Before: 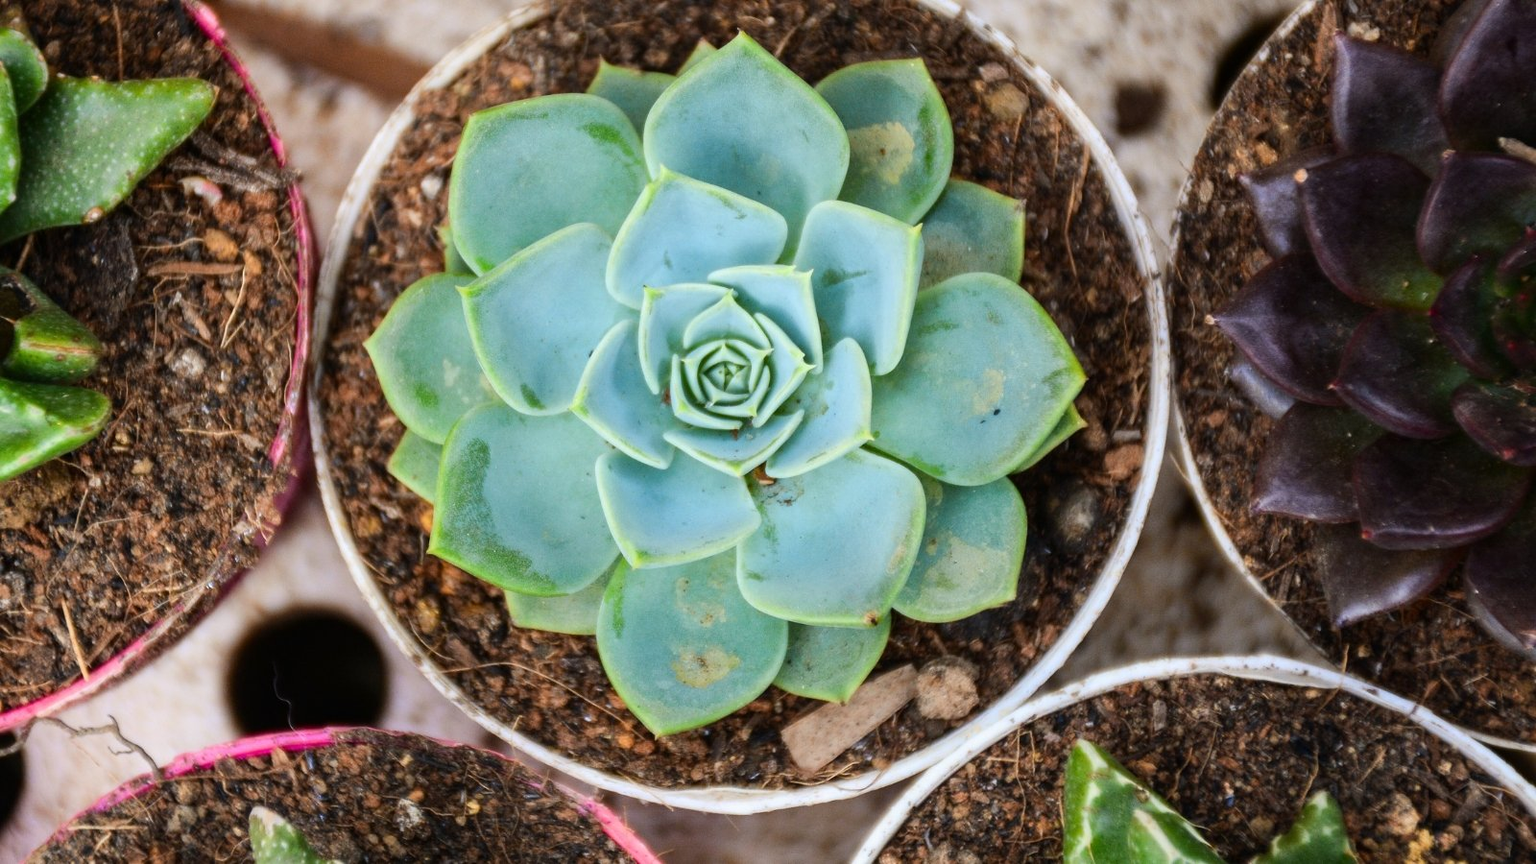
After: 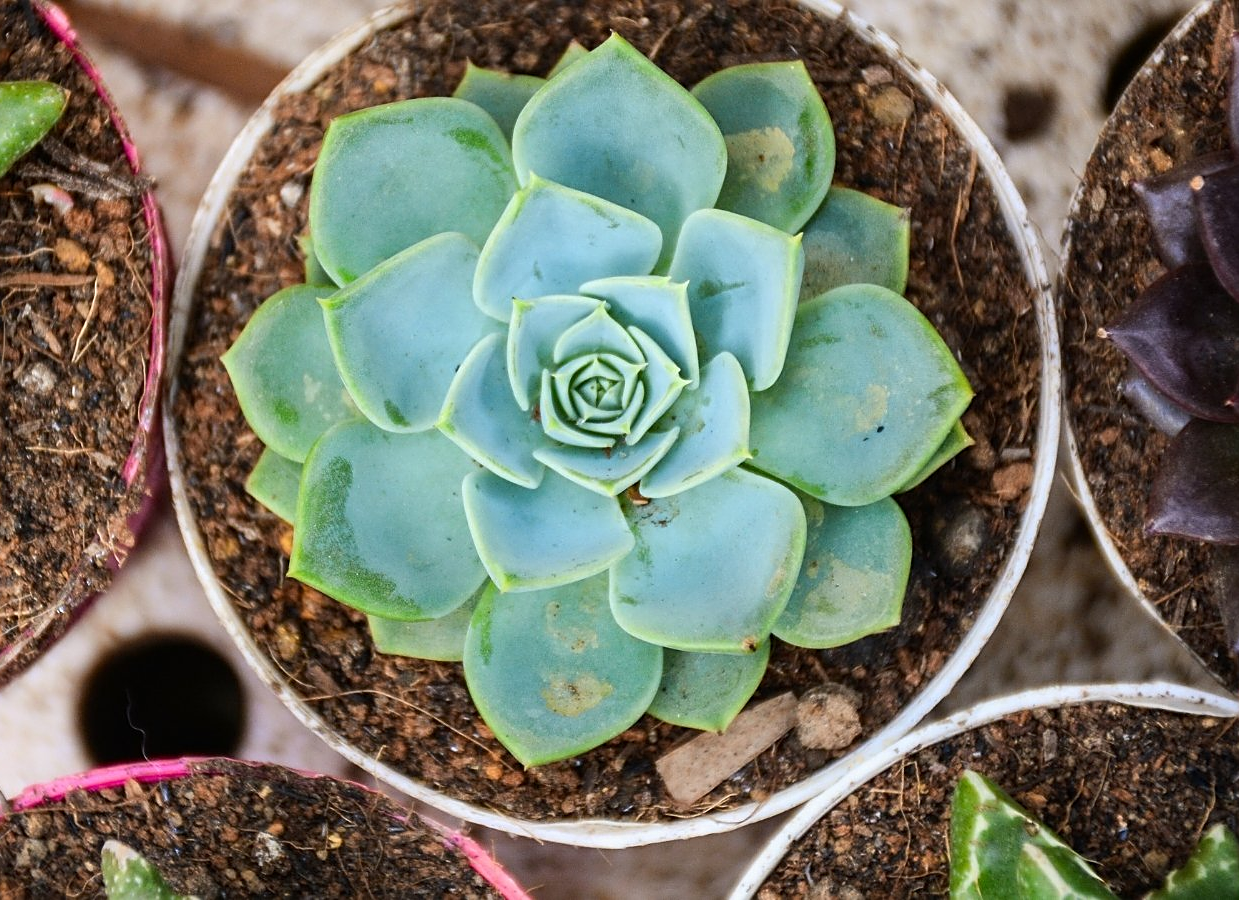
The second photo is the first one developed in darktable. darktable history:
sharpen: on, module defaults
crop: left 9.88%, right 12.664%
